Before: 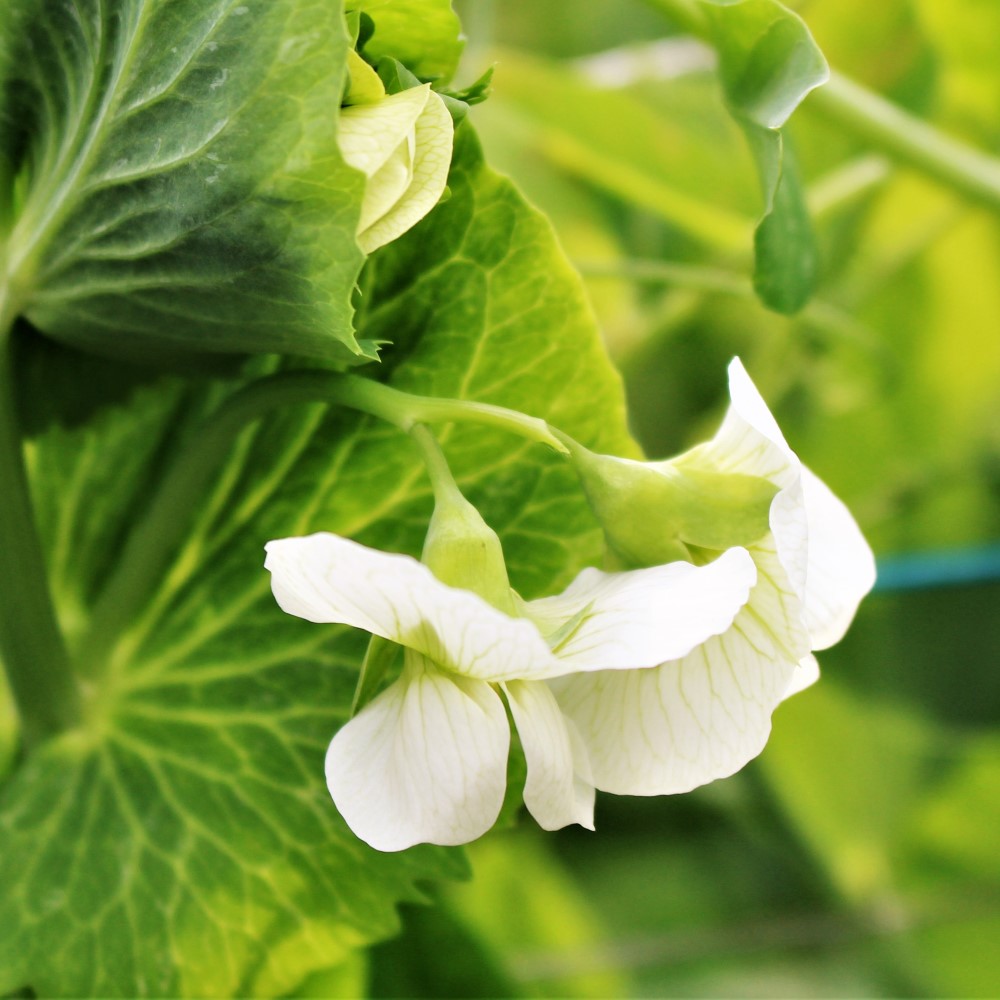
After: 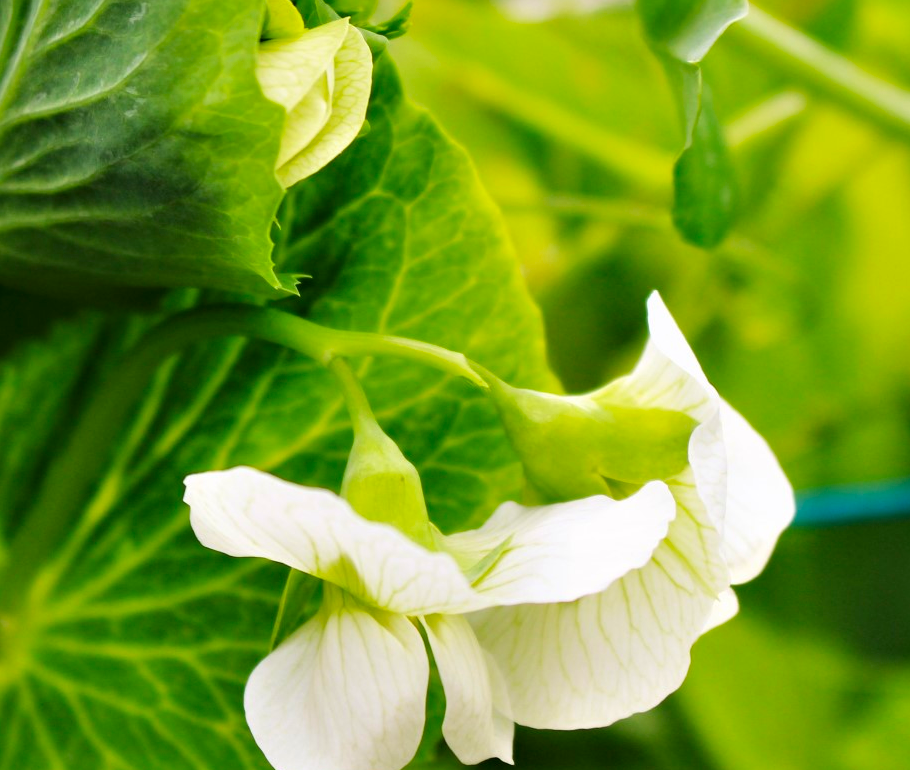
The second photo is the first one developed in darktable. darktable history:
crop: left 8.155%, top 6.611%, bottom 15.385%
contrast brightness saturation: brightness -0.02, saturation 0.35
